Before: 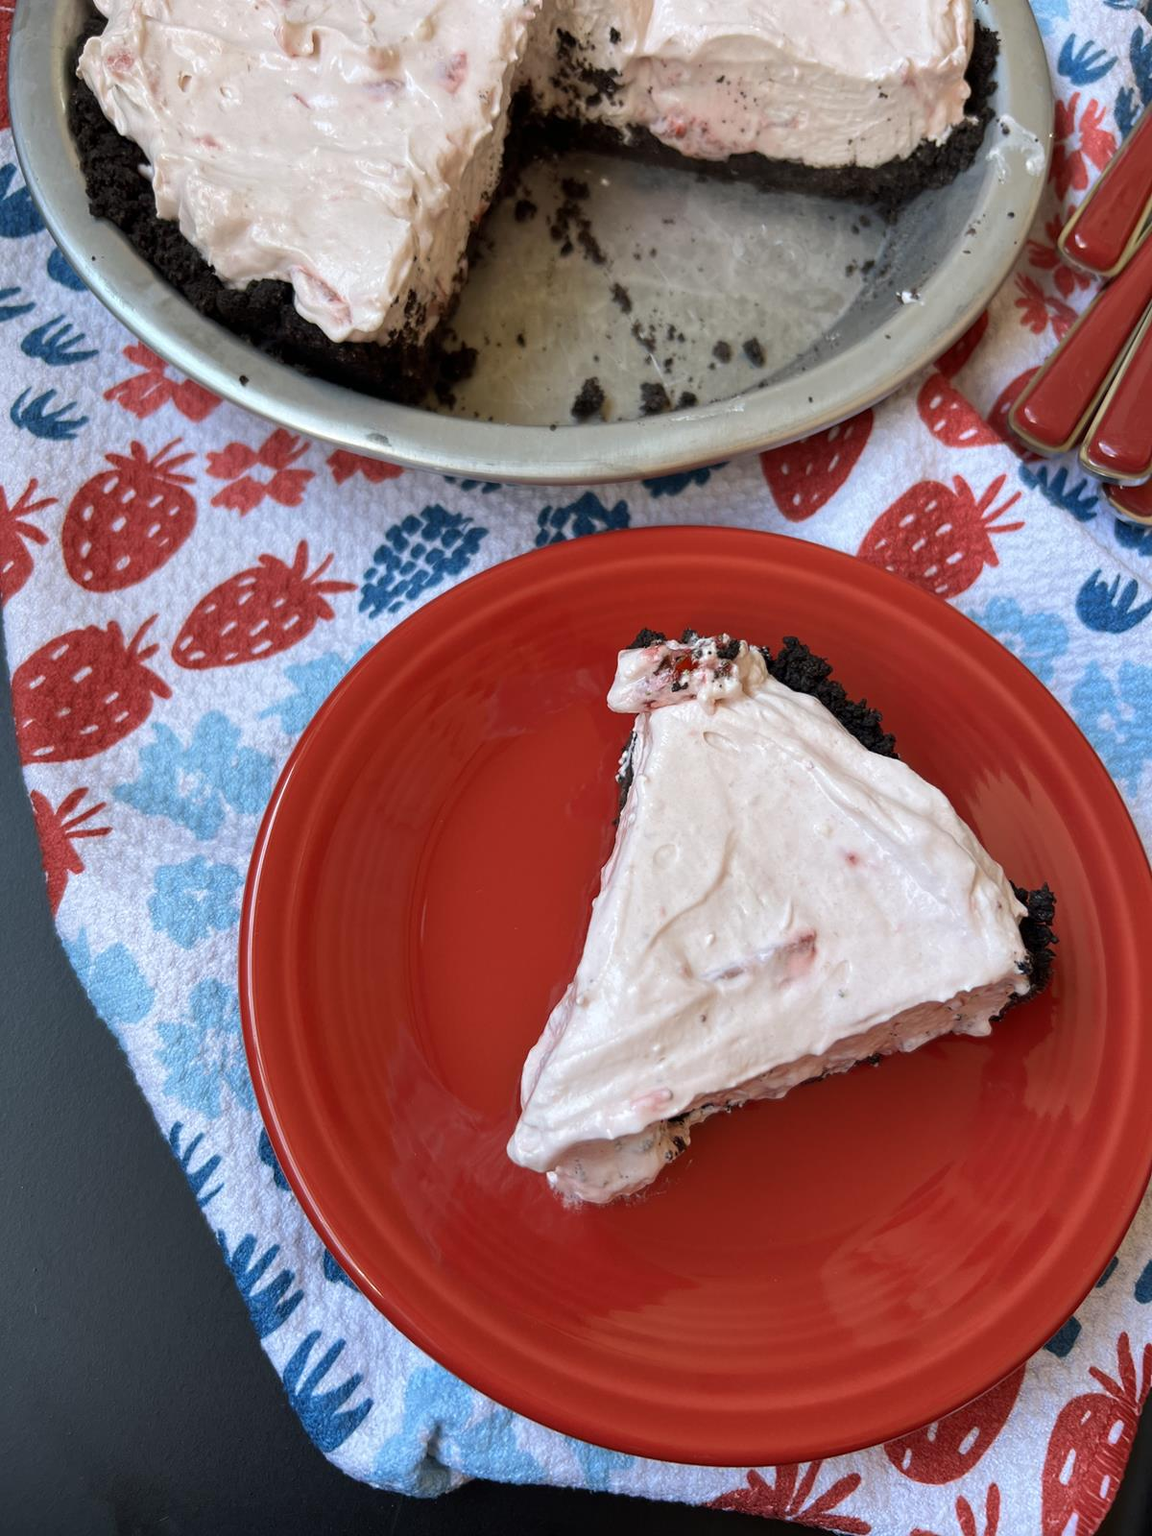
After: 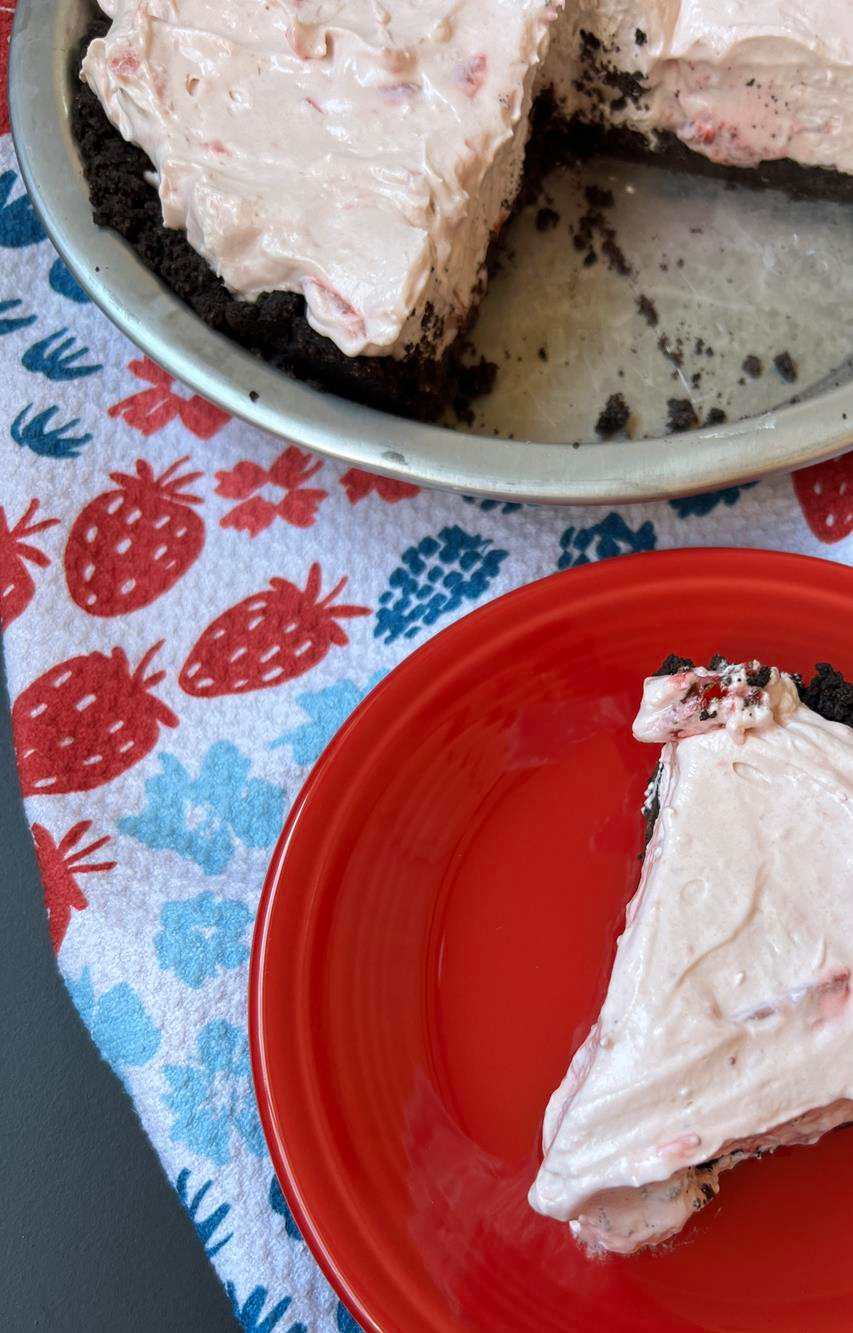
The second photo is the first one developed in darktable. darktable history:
crop: right 28.885%, bottom 16.626%
tone equalizer: -7 EV 0.13 EV, smoothing diameter 25%, edges refinement/feathering 10, preserve details guided filter
